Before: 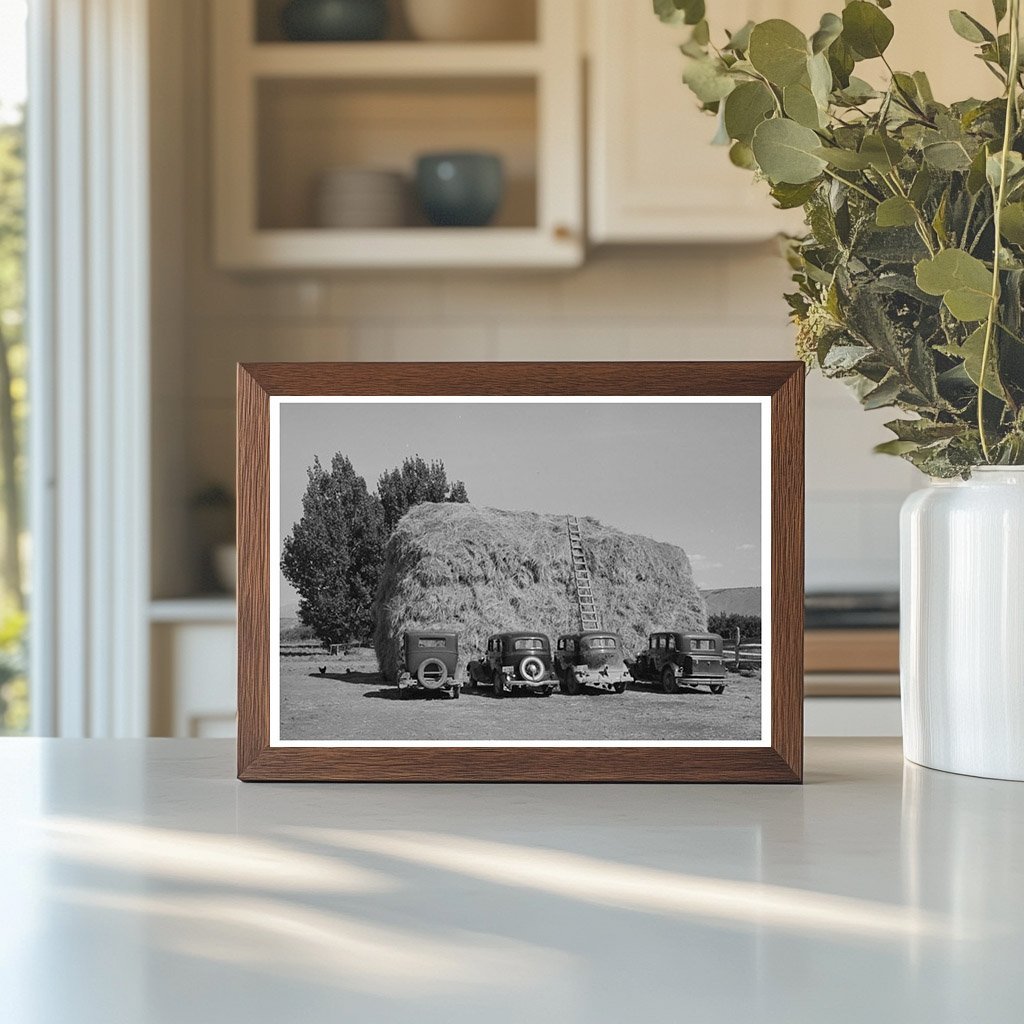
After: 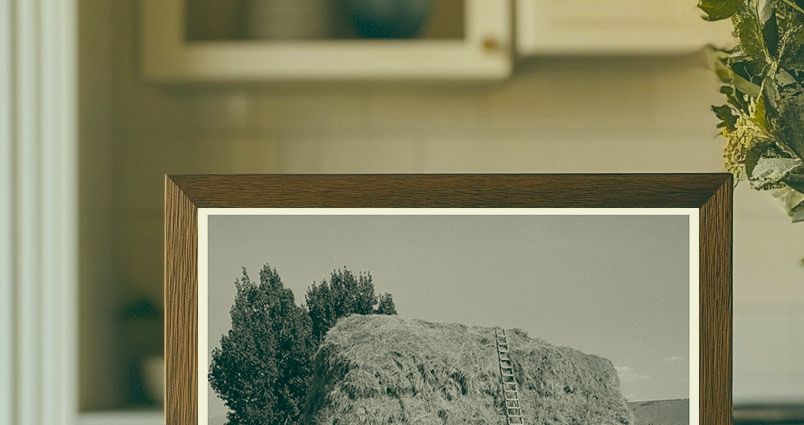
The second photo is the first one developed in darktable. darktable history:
color balance: lift [1.005, 0.99, 1.007, 1.01], gamma [1, 1.034, 1.032, 0.966], gain [0.873, 1.055, 1.067, 0.933]
color contrast: green-magenta contrast 0.85, blue-yellow contrast 1.25, unbound 0
crop: left 7.036%, top 18.398%, right 14.379%, bottom 40.043%
